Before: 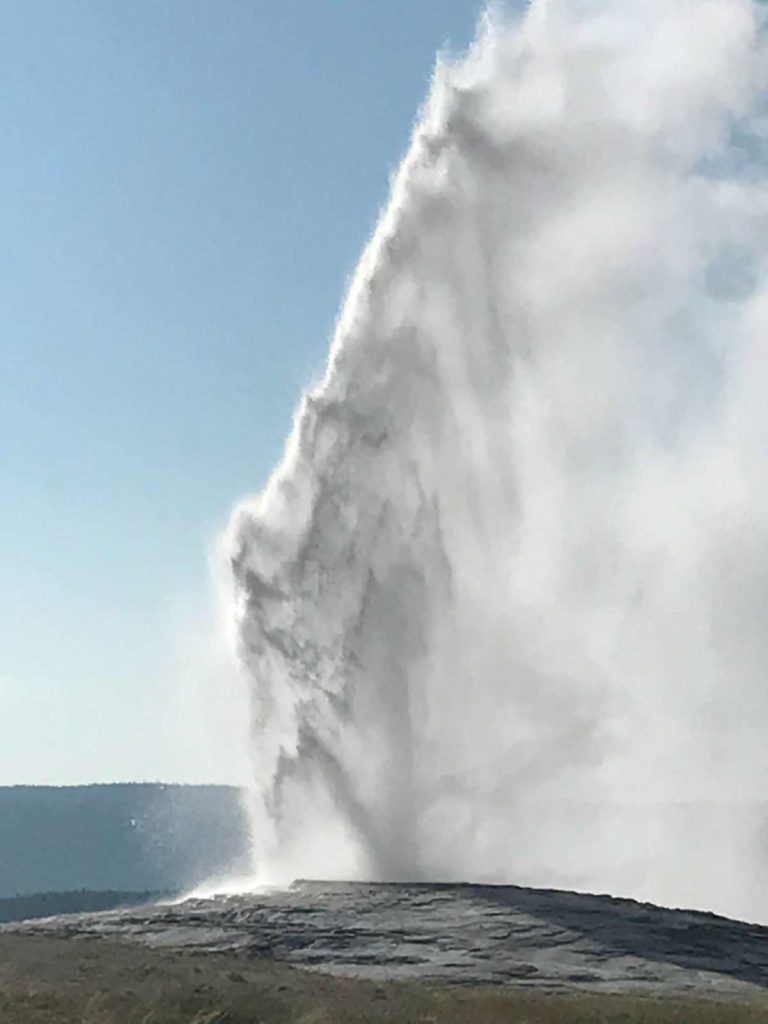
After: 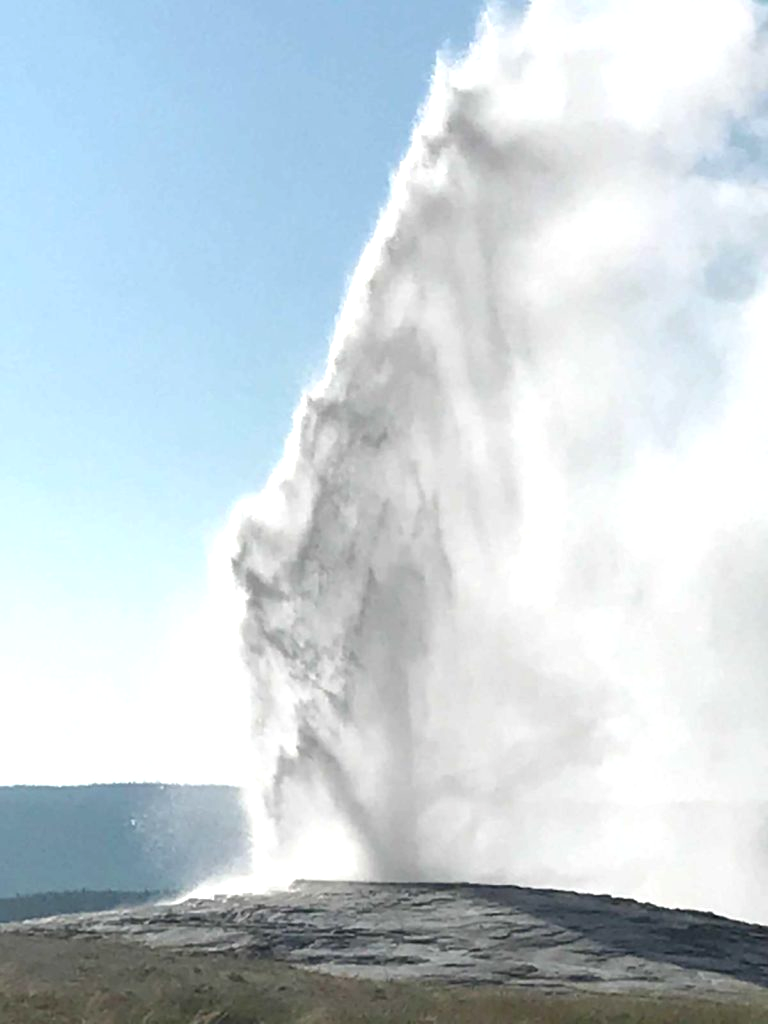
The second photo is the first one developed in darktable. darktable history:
white balance: red 1, blue 1
exposure: black level correction 0, exposure 0.5 EV, compensate highlight preservation false
rotate and perspective: automatic cropping off
